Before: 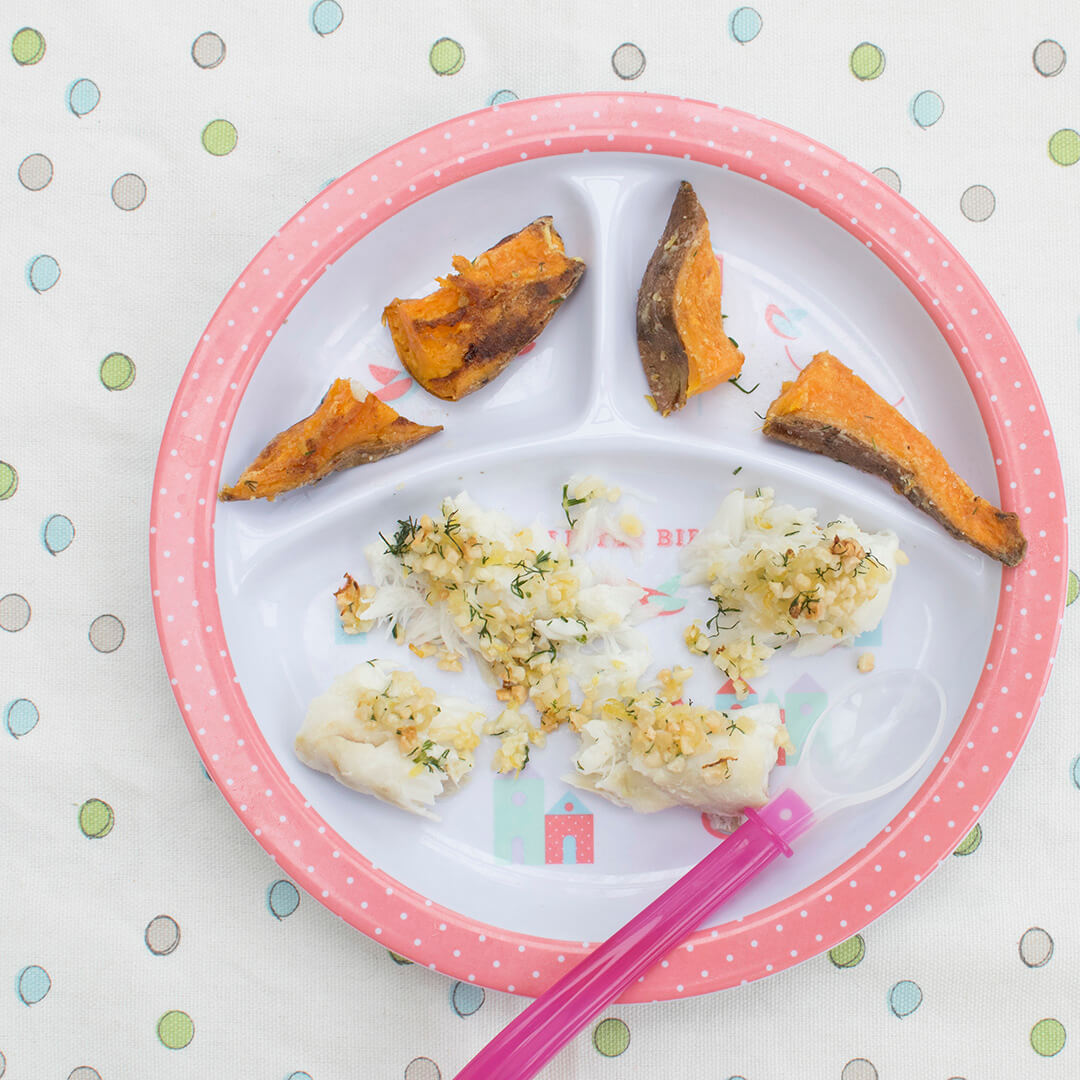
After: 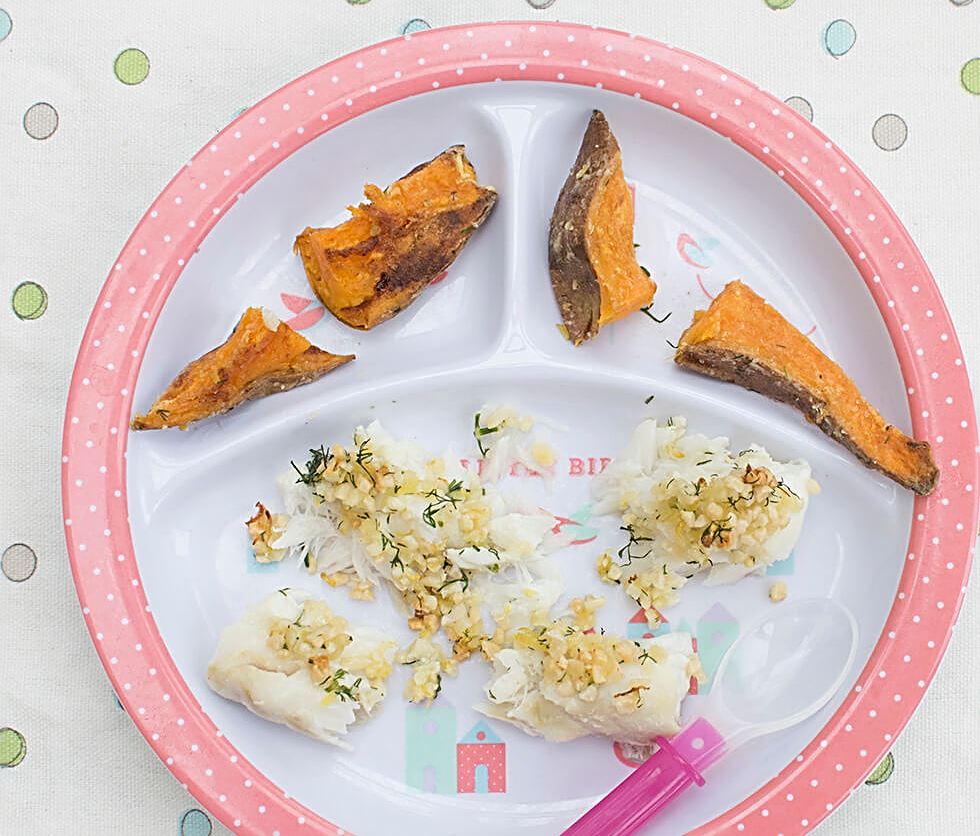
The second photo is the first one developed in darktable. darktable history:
crop: left 8.155%, top 6.611%, bottom 15.385%
sharpen: radius 2.817, amount 0.715
